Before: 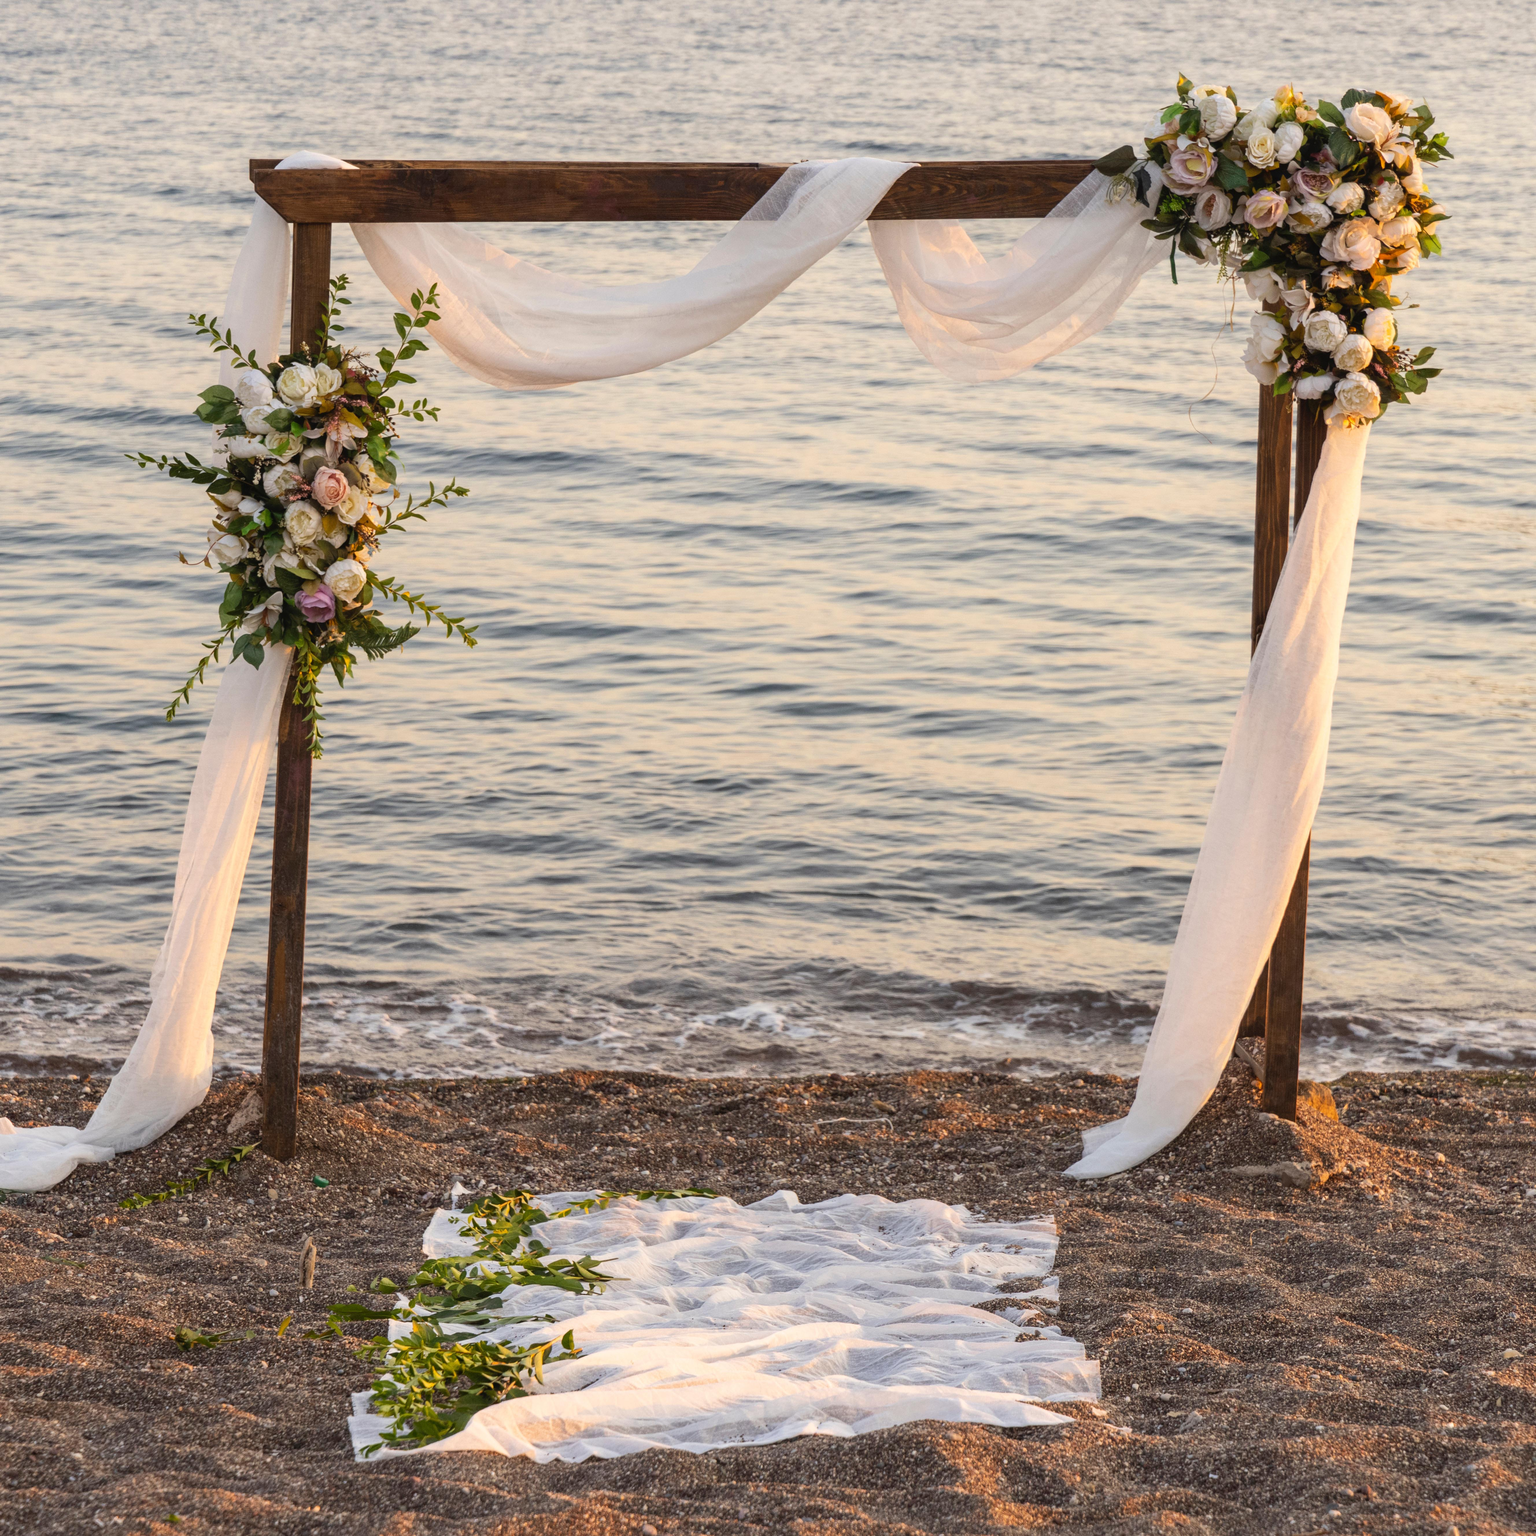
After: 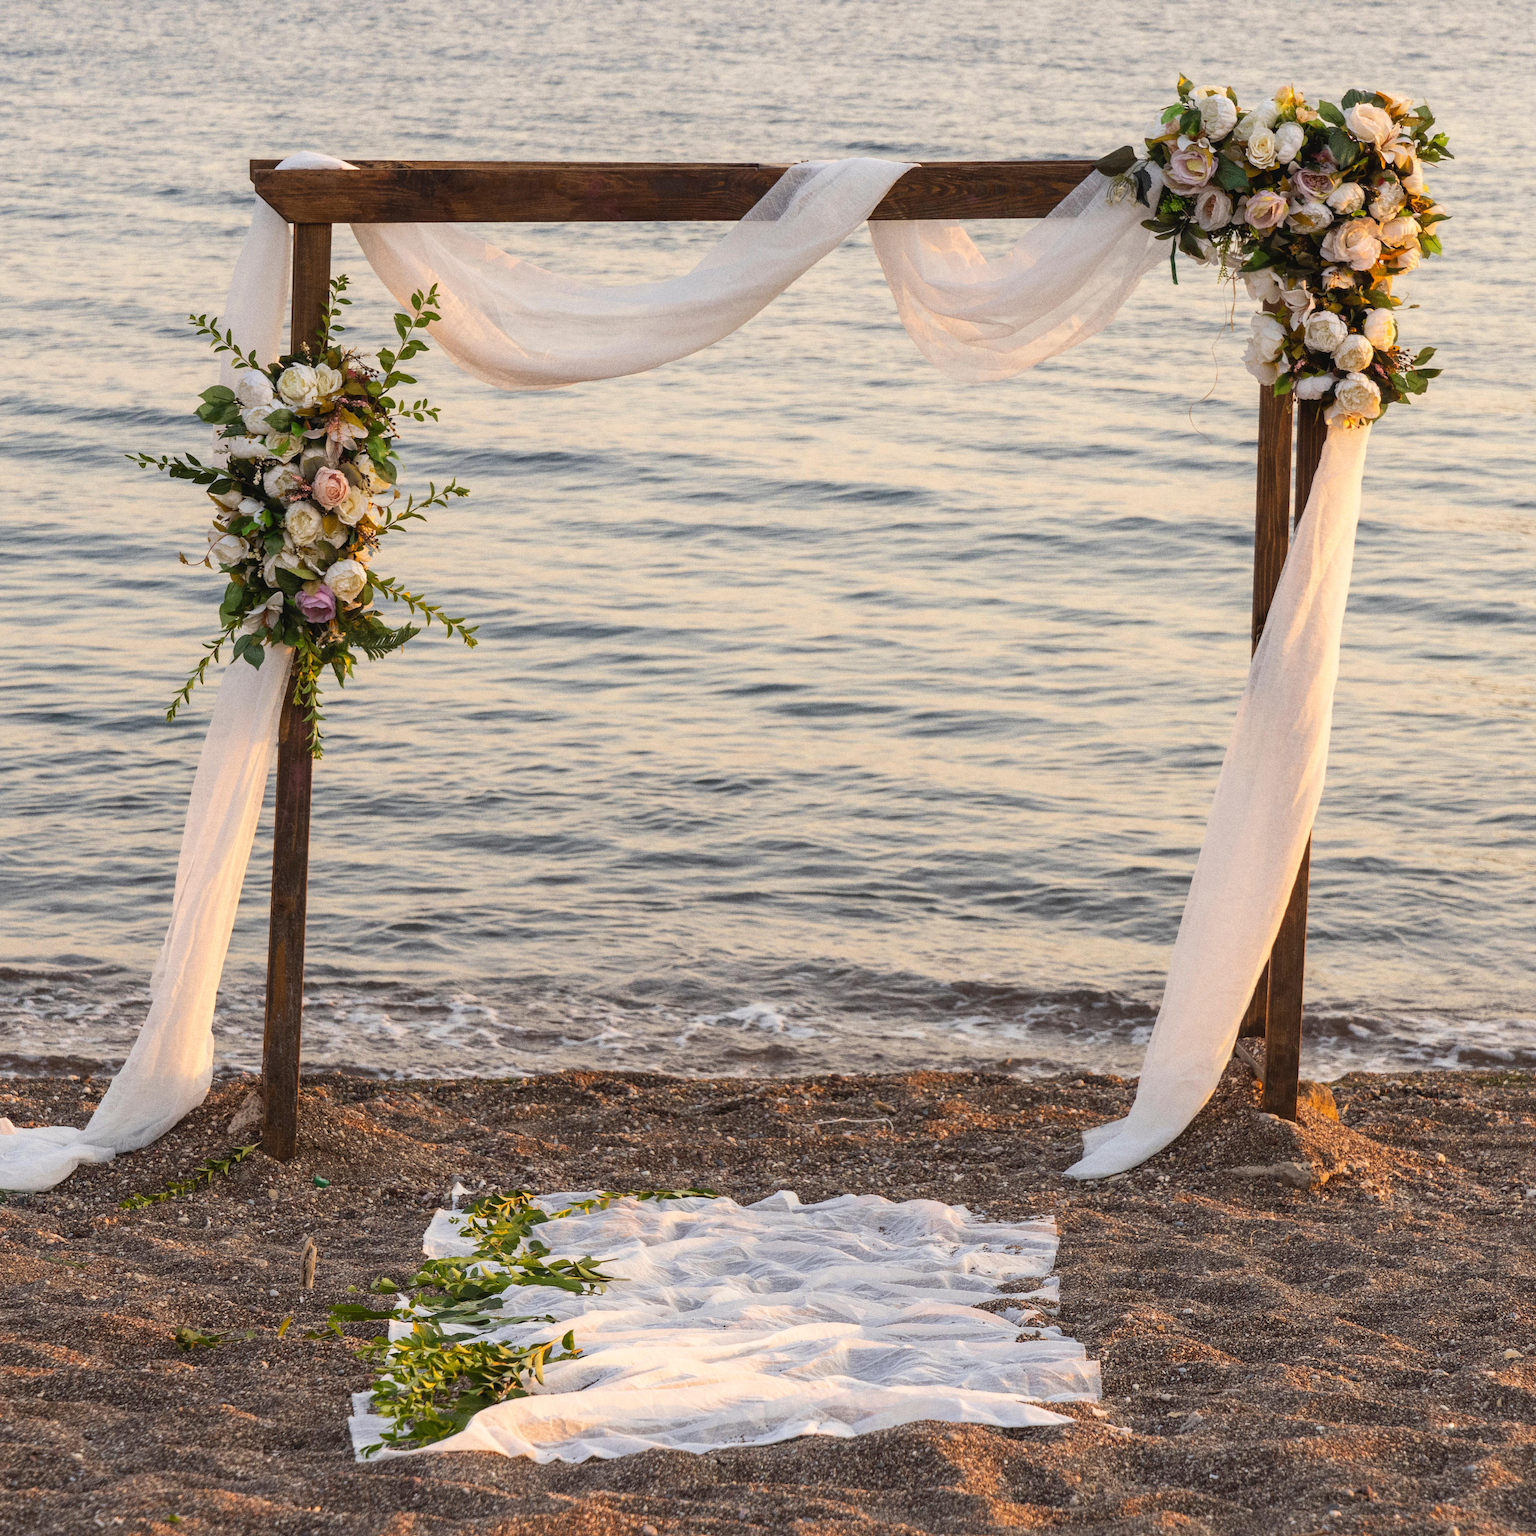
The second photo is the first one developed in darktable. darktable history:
sharpen: amount 0.2
grain: coarseness 0.09 ISO
